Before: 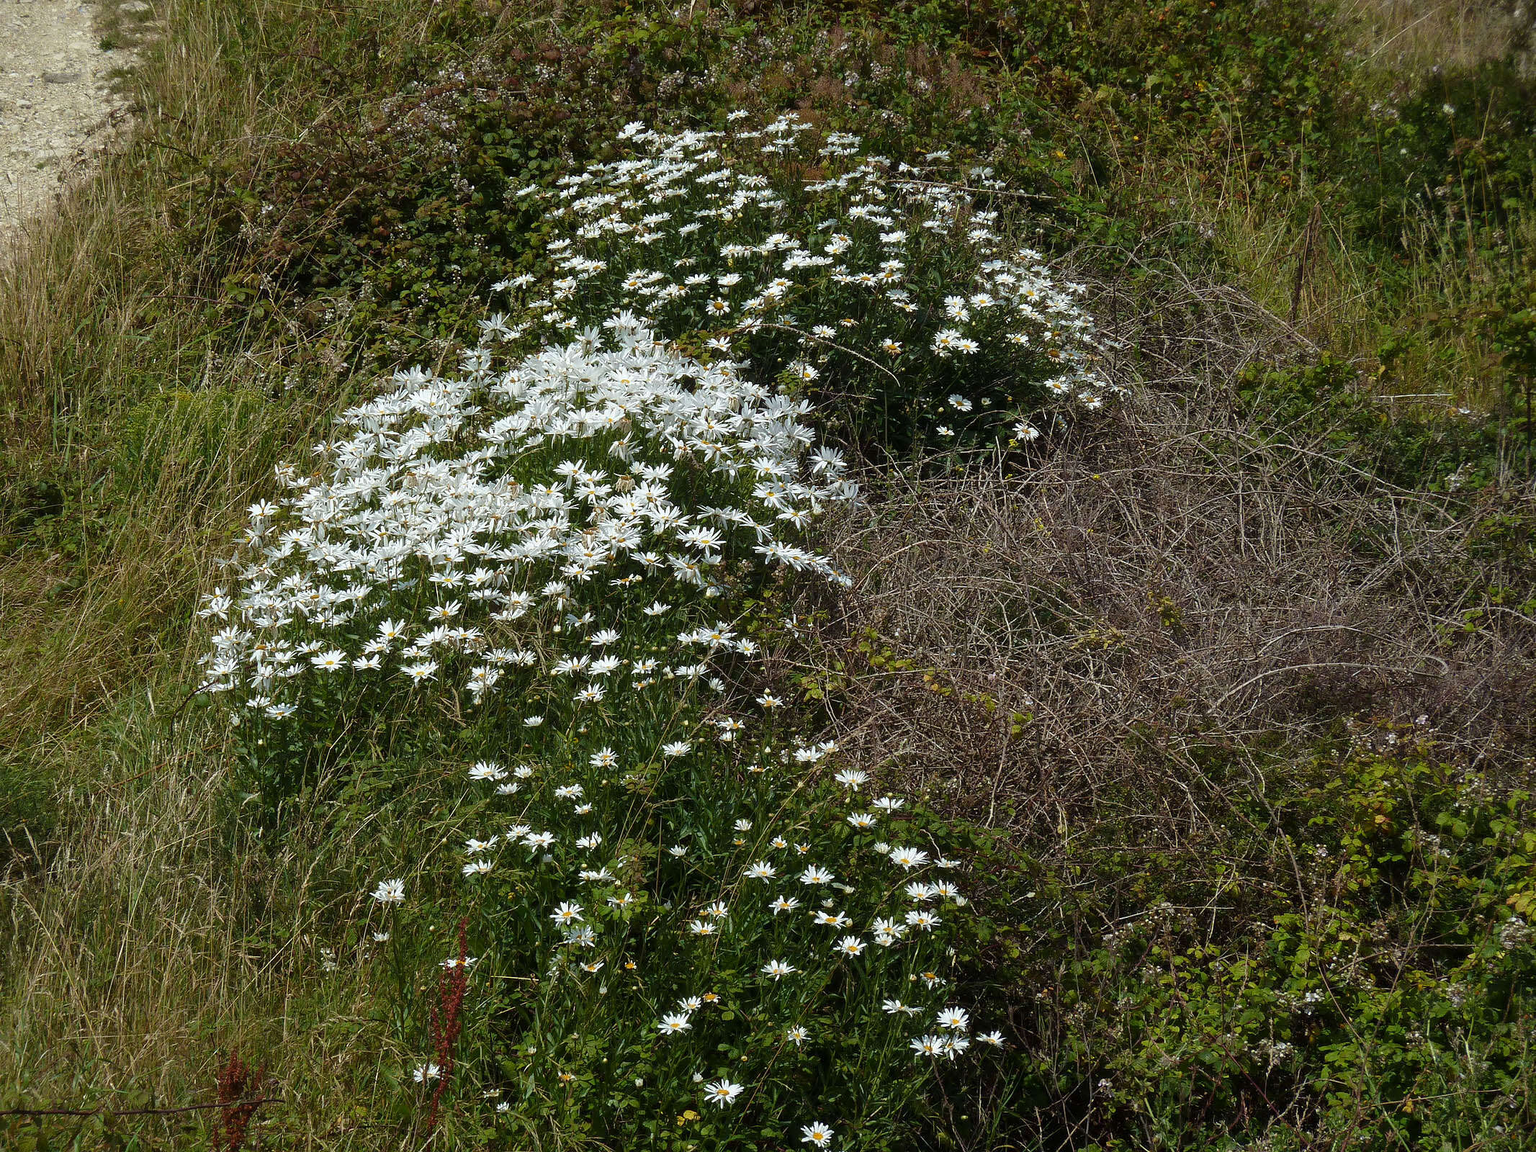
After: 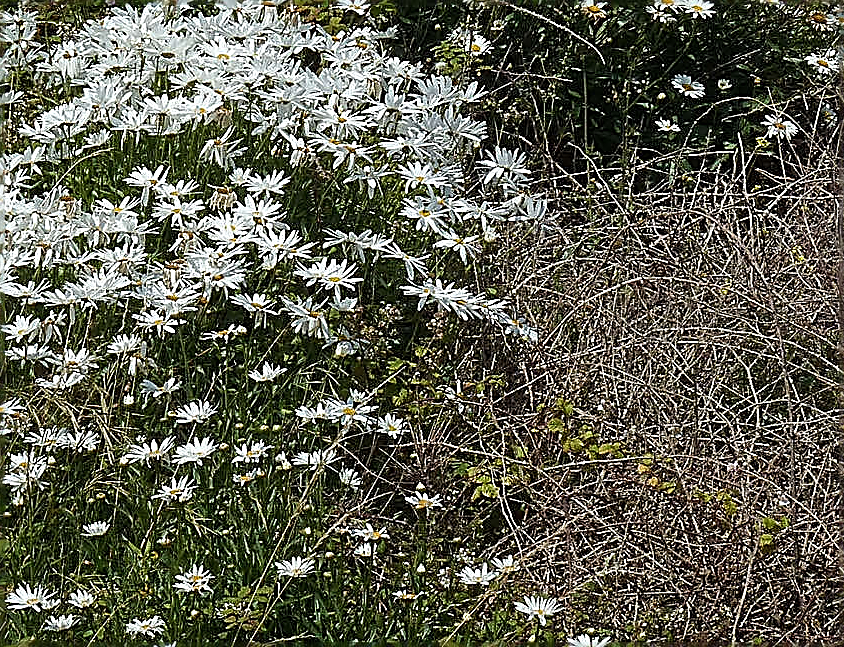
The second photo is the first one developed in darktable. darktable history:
sharpen: amount 1.995
crop: left 30.264%, top 29.601%, right 30.148%, bottom 29.908%
